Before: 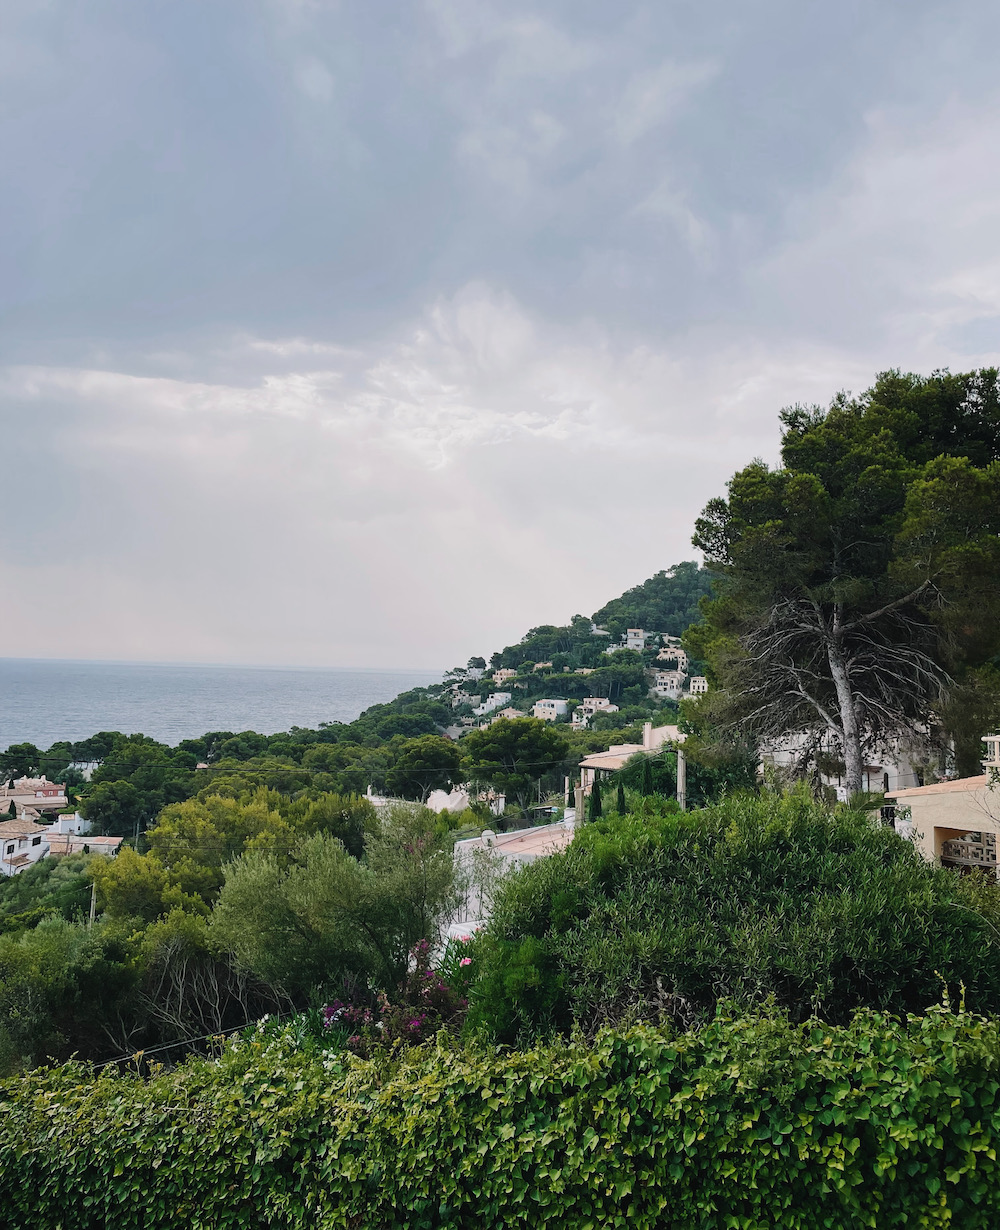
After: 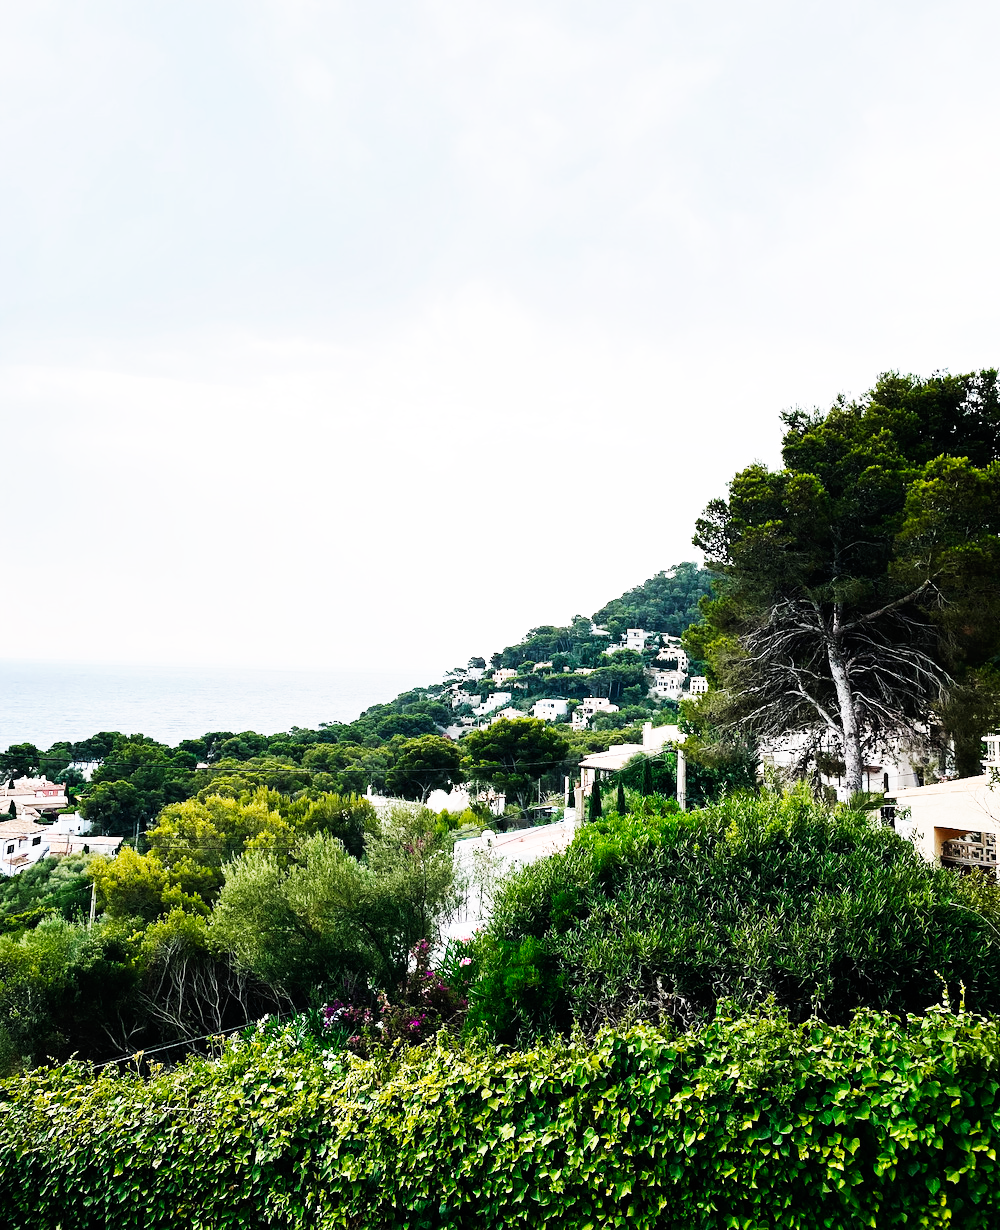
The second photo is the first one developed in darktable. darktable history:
base curve: curves: ch0 [(0, 0) (0.007, 0.004) (0.027, 0.03) (0.046, 0.07) (0.207, 0.54) (0.442, 0.872) (0.673, 0.972) (1, 1)], preserve colors none
tone equalizer: -8 EV -0.417 EV, -7 EV -0.389 EV, -6 EV -0.333 EV, -5 EV -0.222 EV, -3 EV 0.222 EV, -2 EV 0.333 EV, -1 EV 0.389 EV, +0 EV 0.417 EV, edges refinement/feathering 500, mask exposure compensation -1.57 EV, preserve details no
